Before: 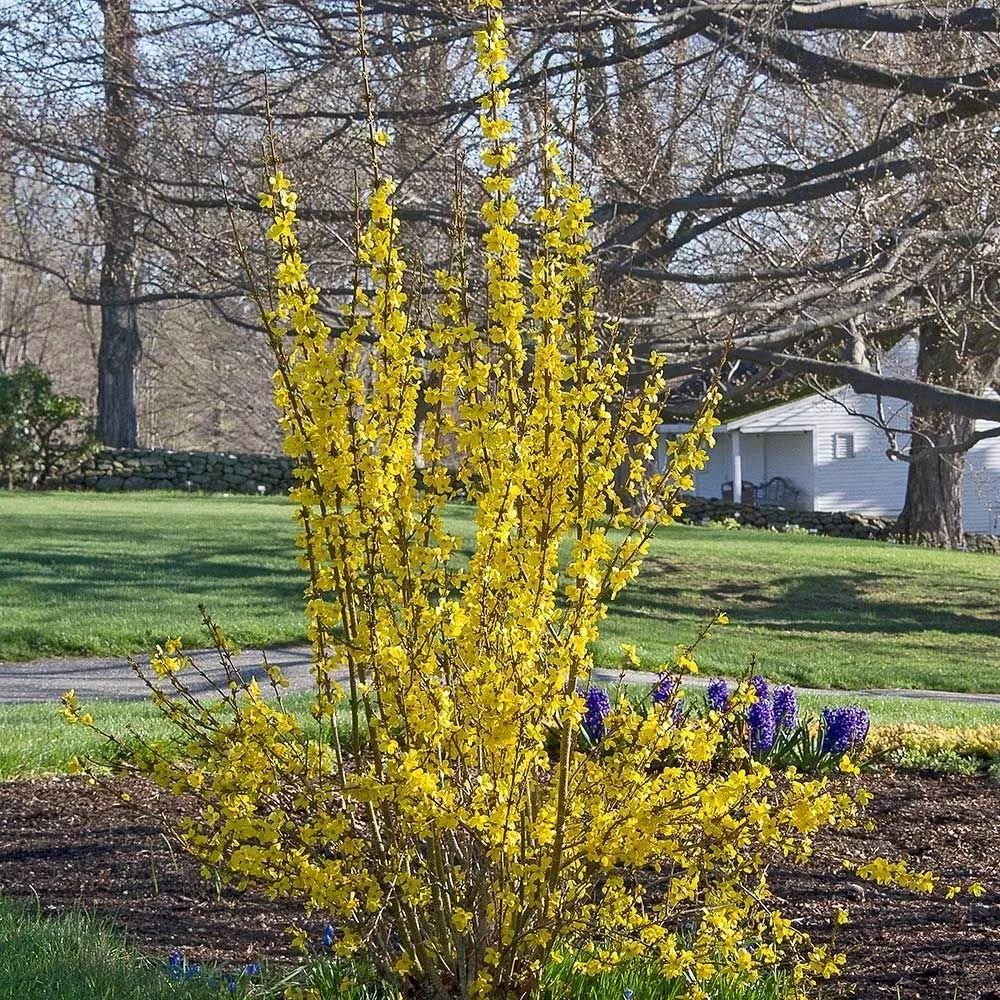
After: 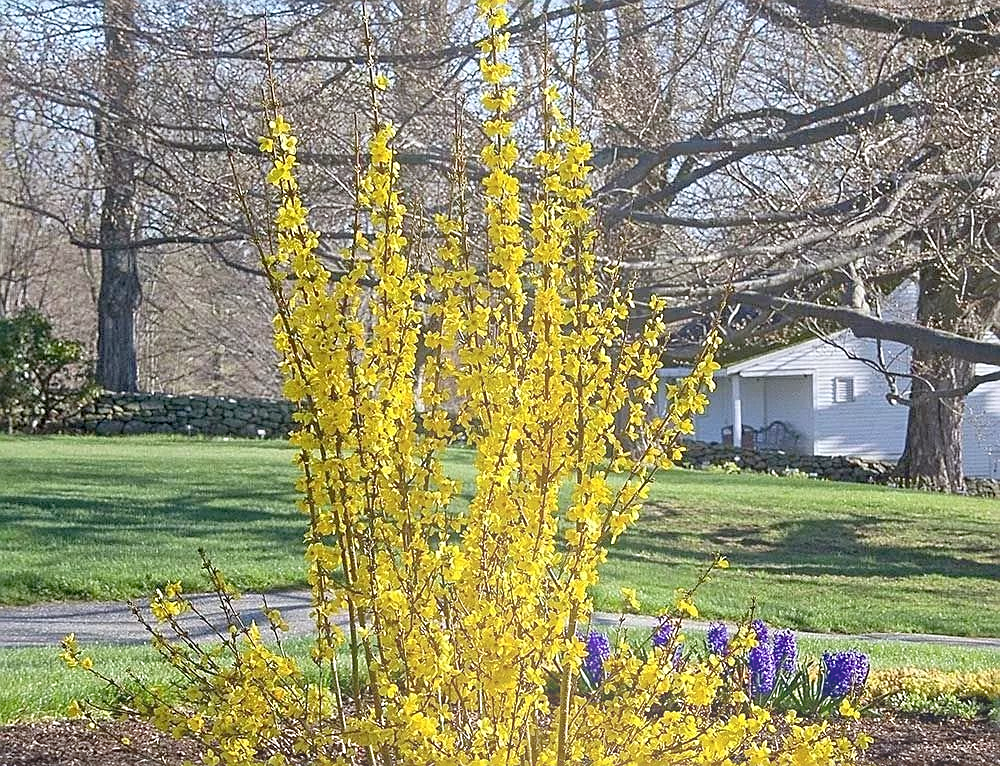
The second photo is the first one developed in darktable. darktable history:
sharpen: on, module defaults
bloom: threshold 82.5%, strength 16.25%
white balance: red 0.988, blue 1.017
exposure: black level correction 0.007, compensate highlight preservation false
crop: top 5.667%, bottom 17.637%
